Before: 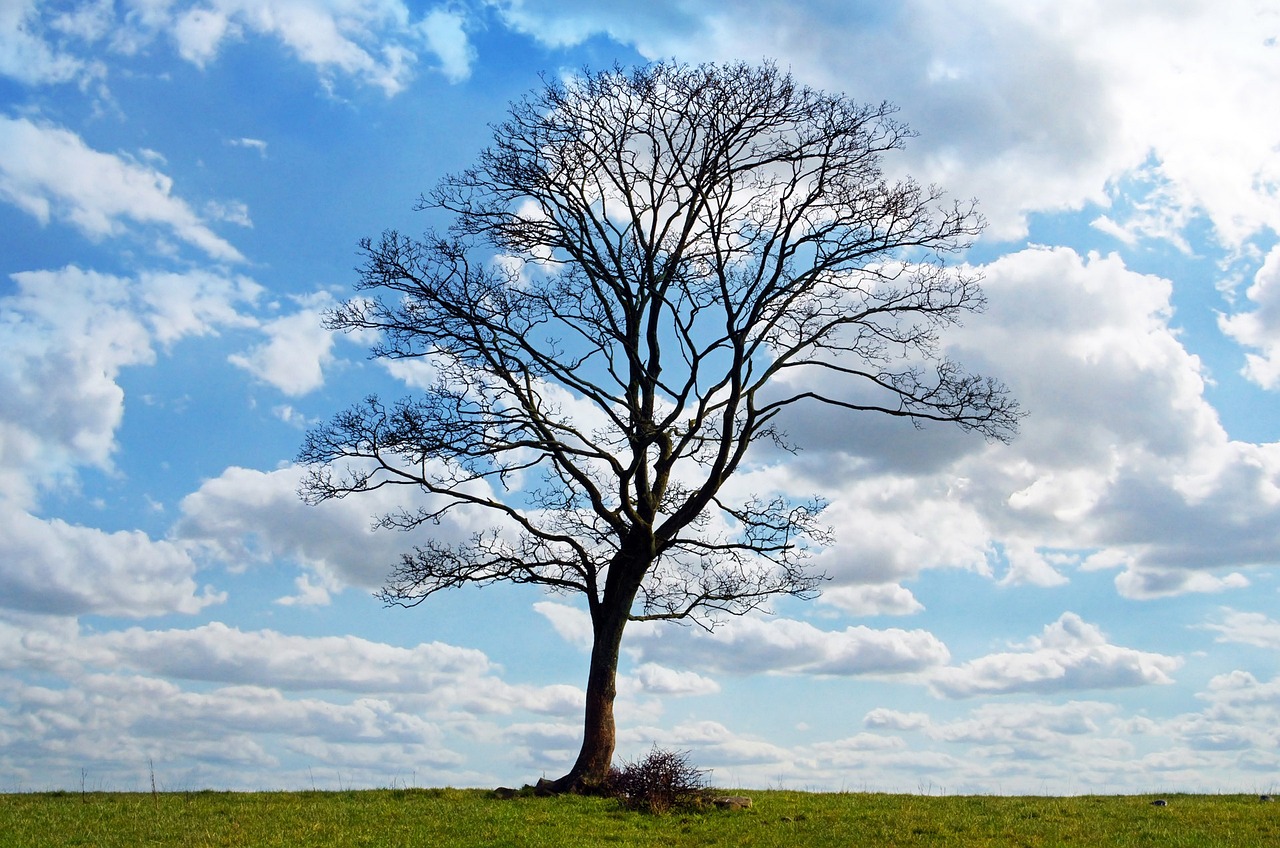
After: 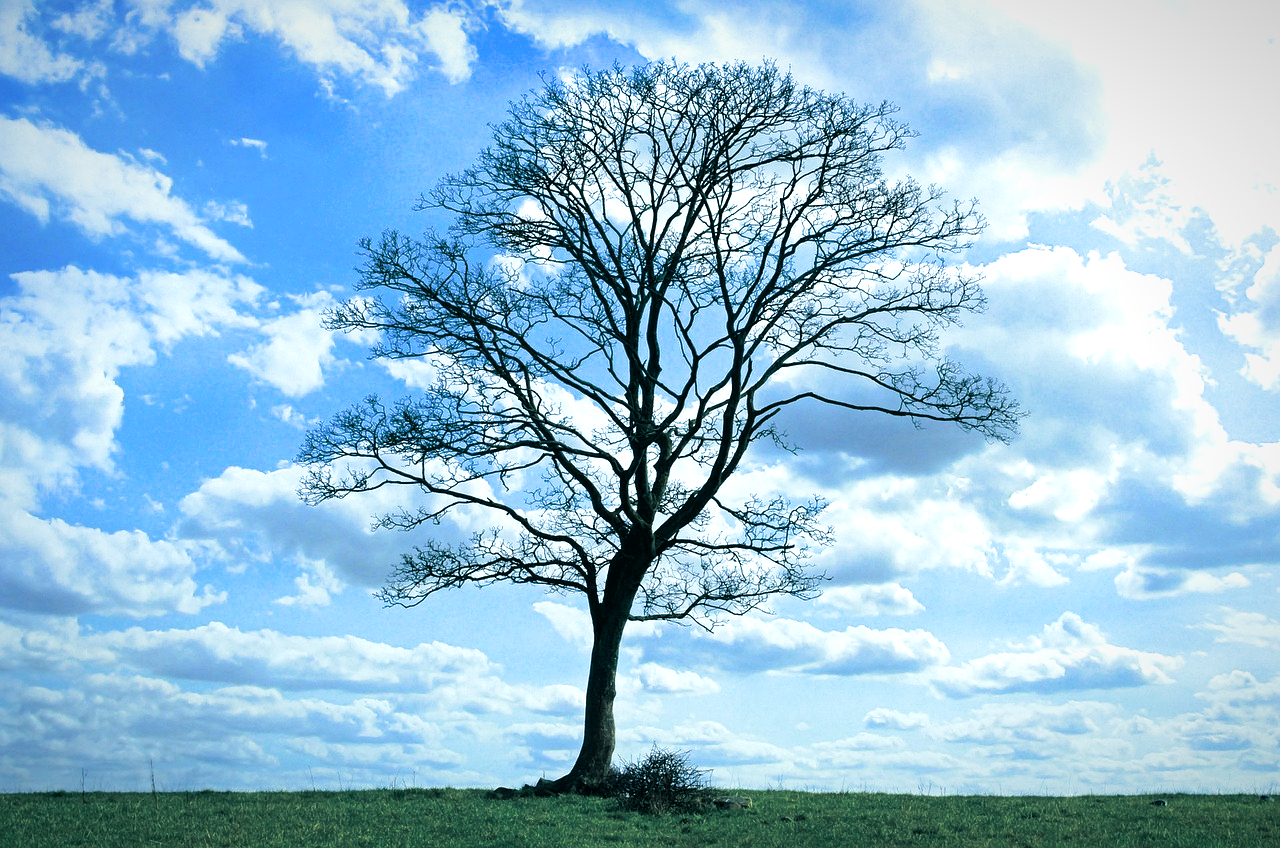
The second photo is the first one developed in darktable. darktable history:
split-toning: shadows › hue 186.43°, highlights › hue 49.29°, compress 30.29%
vignetting: fall-off start 80.87%, fall-off radius 61.59%, brightness -0.384, saturation 0.007, center (0, 0.007), automatic ratio true, width/height ratio 1.418
white balance: red 0.967, blue 1.119, emerald 0.756
color balance: mode lift, gamma, gain (sRGB), lift [0.997, 0.979, 1.021, 1.011], gamma [1, 1.084, 0.916, 0.998], gain [1, 0.87, 1.13, 1.101], contrast 4.55%, contrast fulcrum 38.24%, output saturation 104.09%
